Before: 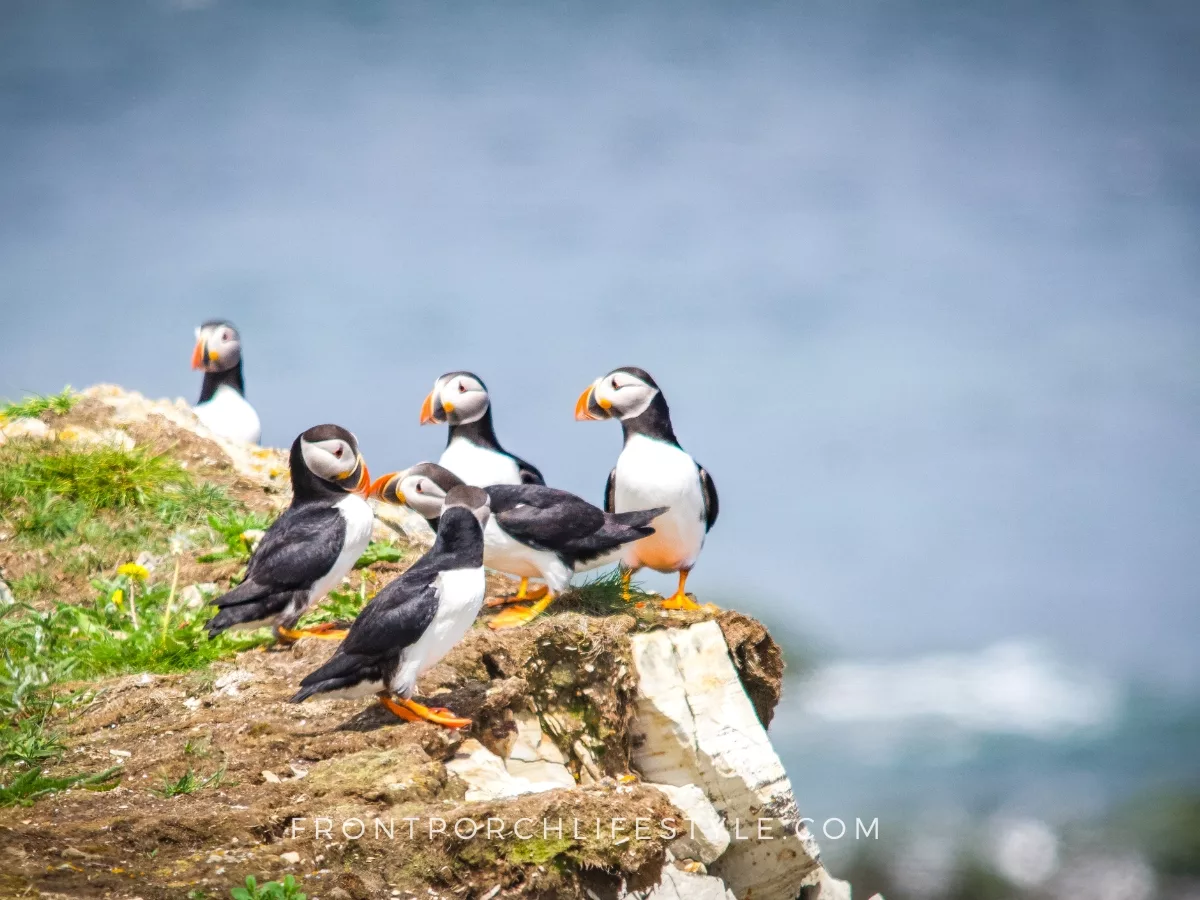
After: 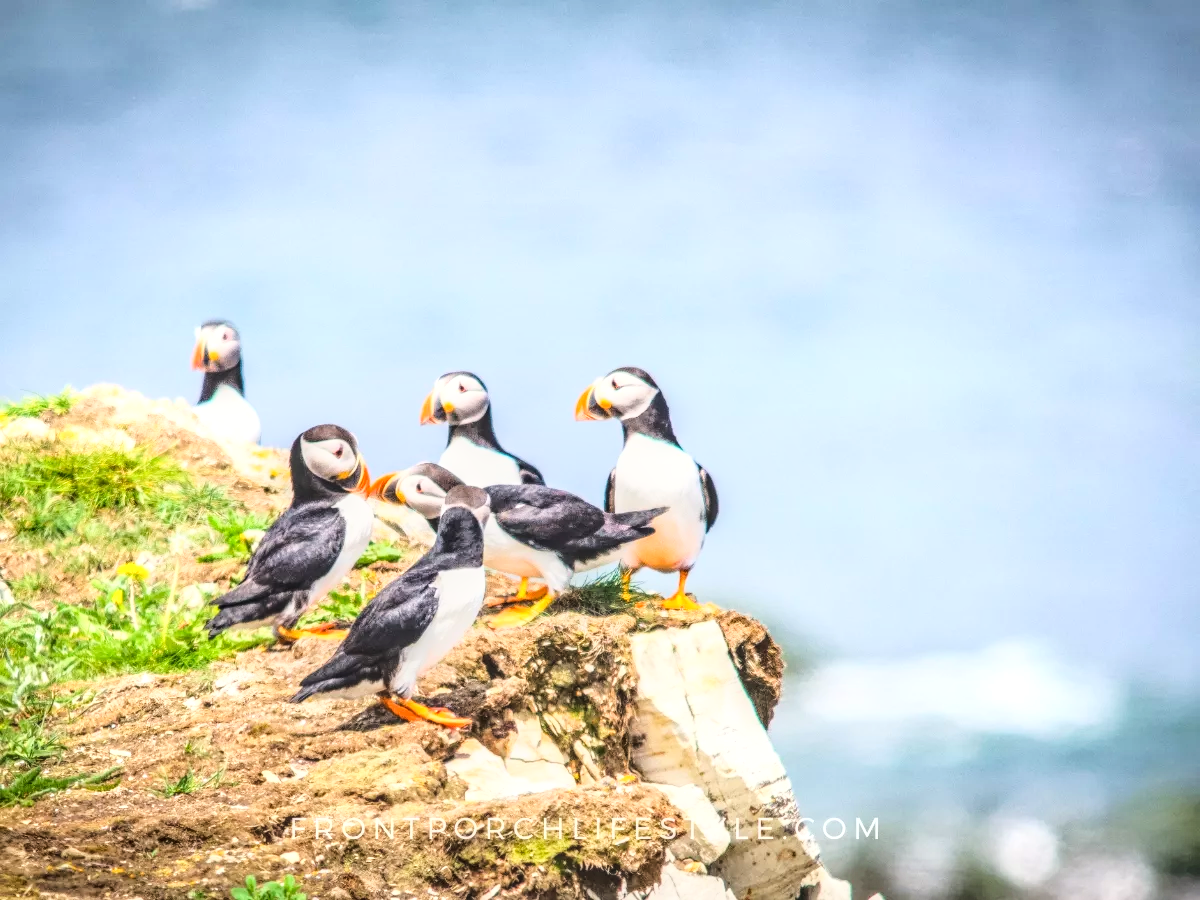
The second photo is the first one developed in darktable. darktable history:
local contrast: highlights 0%, shadows 0%, detail 133%
white balance: red 1.009, blue 0.985
base curve: curves: ch0 [(0, 0) (0.032, 0.037) (0.105, 0.228) (0.435, 0.76) (0.856, 0.983) (1, 1)]
